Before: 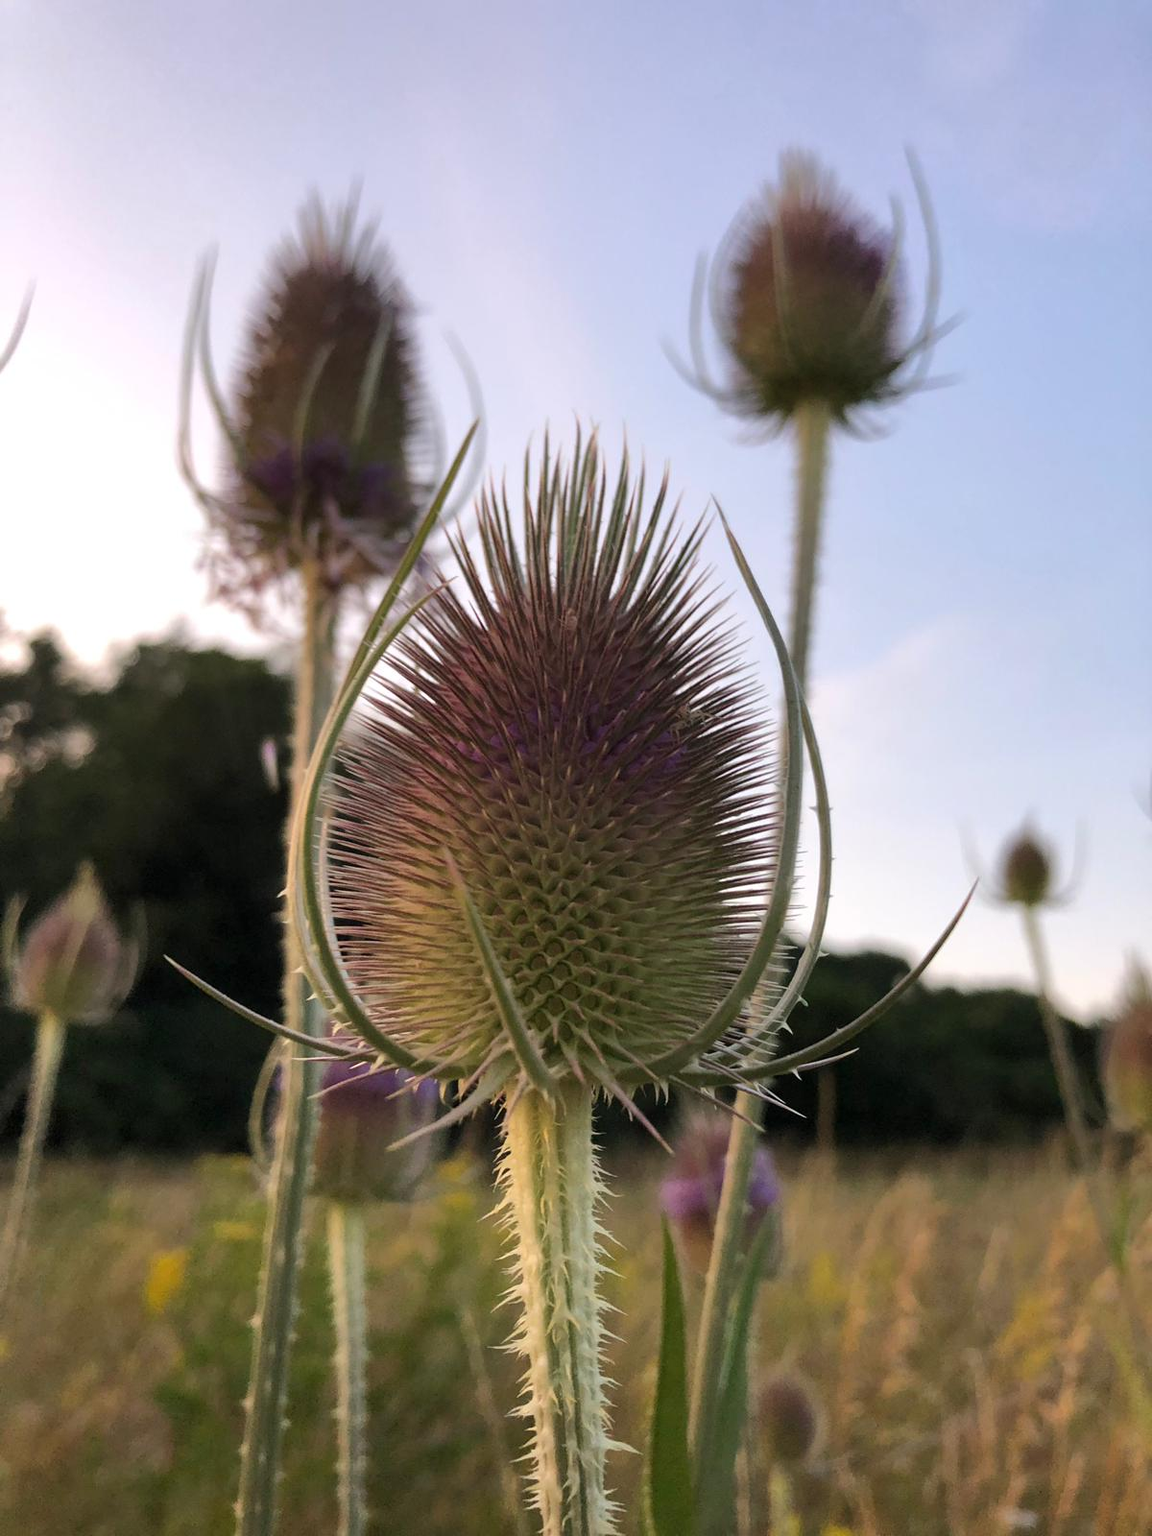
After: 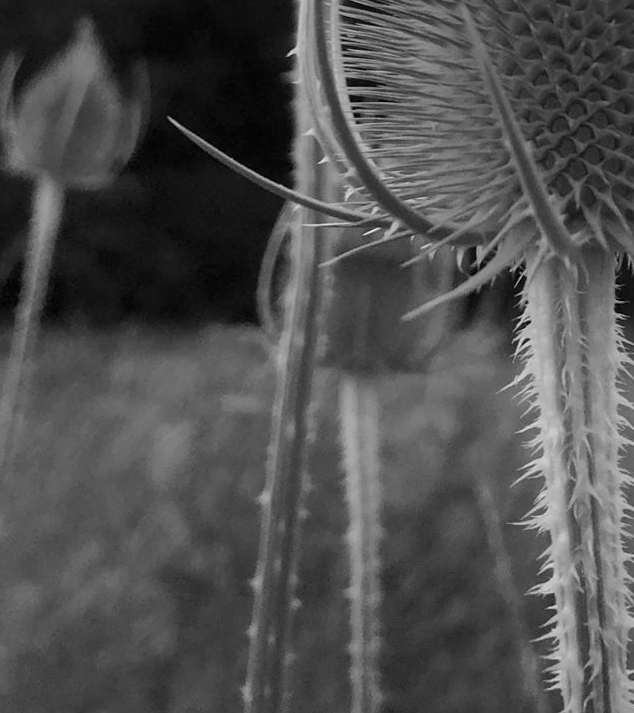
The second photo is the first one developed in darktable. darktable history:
color calibration: output gray [0.31, 0.36, 0.33, 0], gray › normalize channels true, illuminant same as pipeline (D50), adaptation XYZ, x 0.346, y 0.359, gamut compression 0
crop and rotate: top 54.778%, right 46.61%, bottom 0.159%
color balance rgb: perceptual saturation grading › global saturation 35%, perceptual saturation grading › highlights -30%, perceptual saturation grading › shadows 35%, perceptual brilliance grading › global brilliance 3%, perceptual brilliance grading › highlights -3%, perceptual brilliance grading › shadows 3%
rotate and perspective: rotation 0.174°, lens shift (vertical) 0.013, lens shift (horizontal) 0.019, shear 0.001, automatic cropping original format, crop left 0.007, crop right 0.991, crop top 0.016, crop bottom 0.997
